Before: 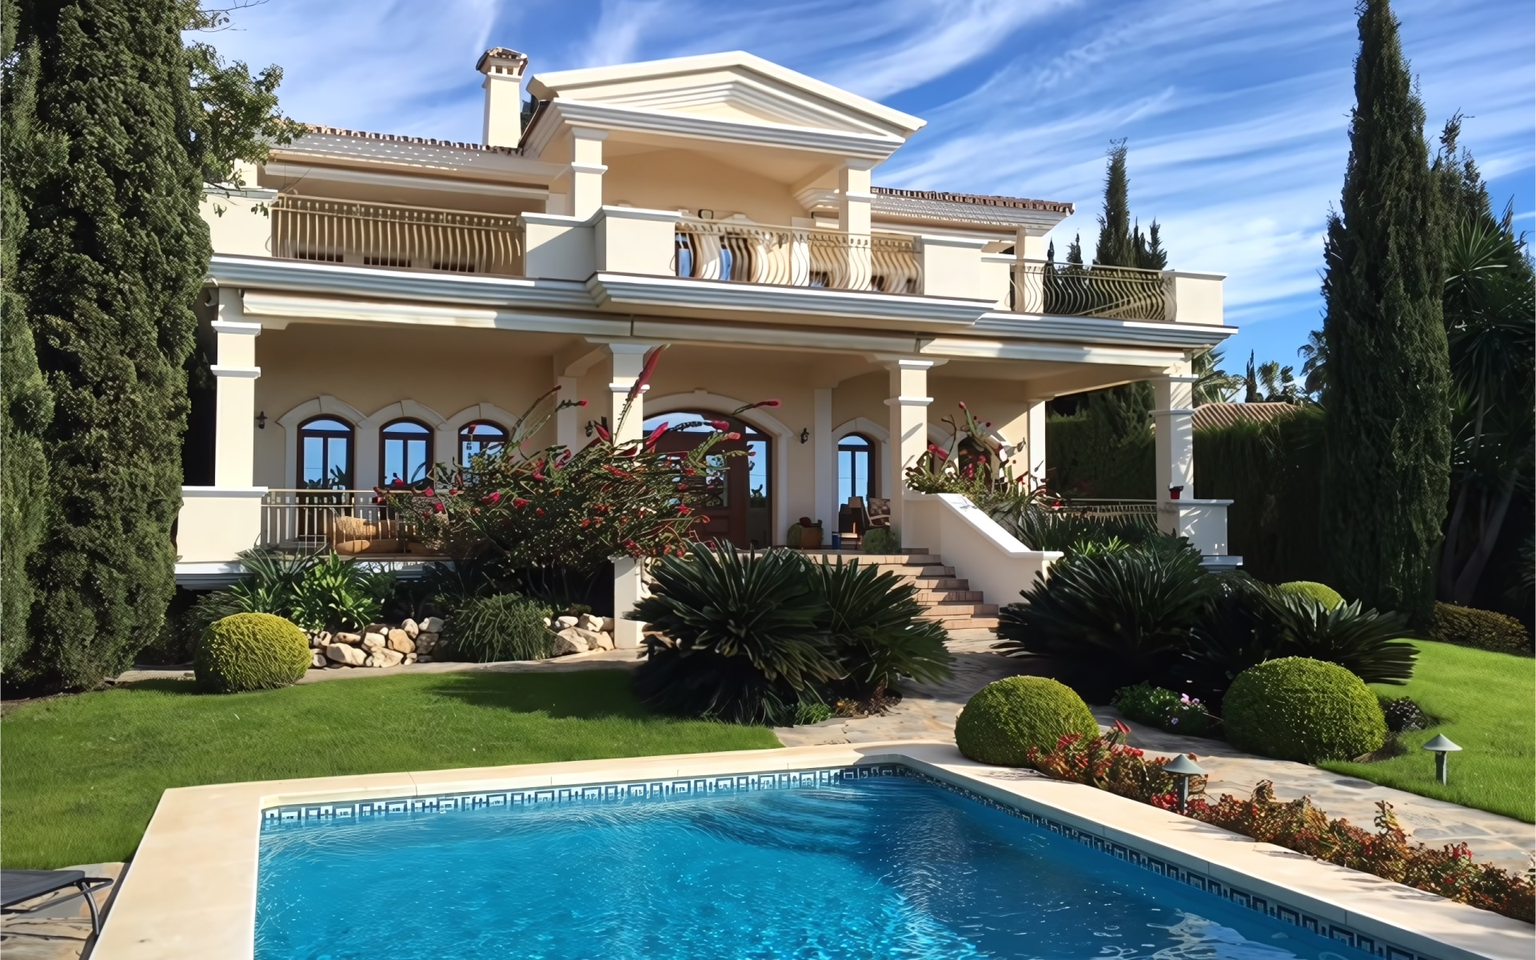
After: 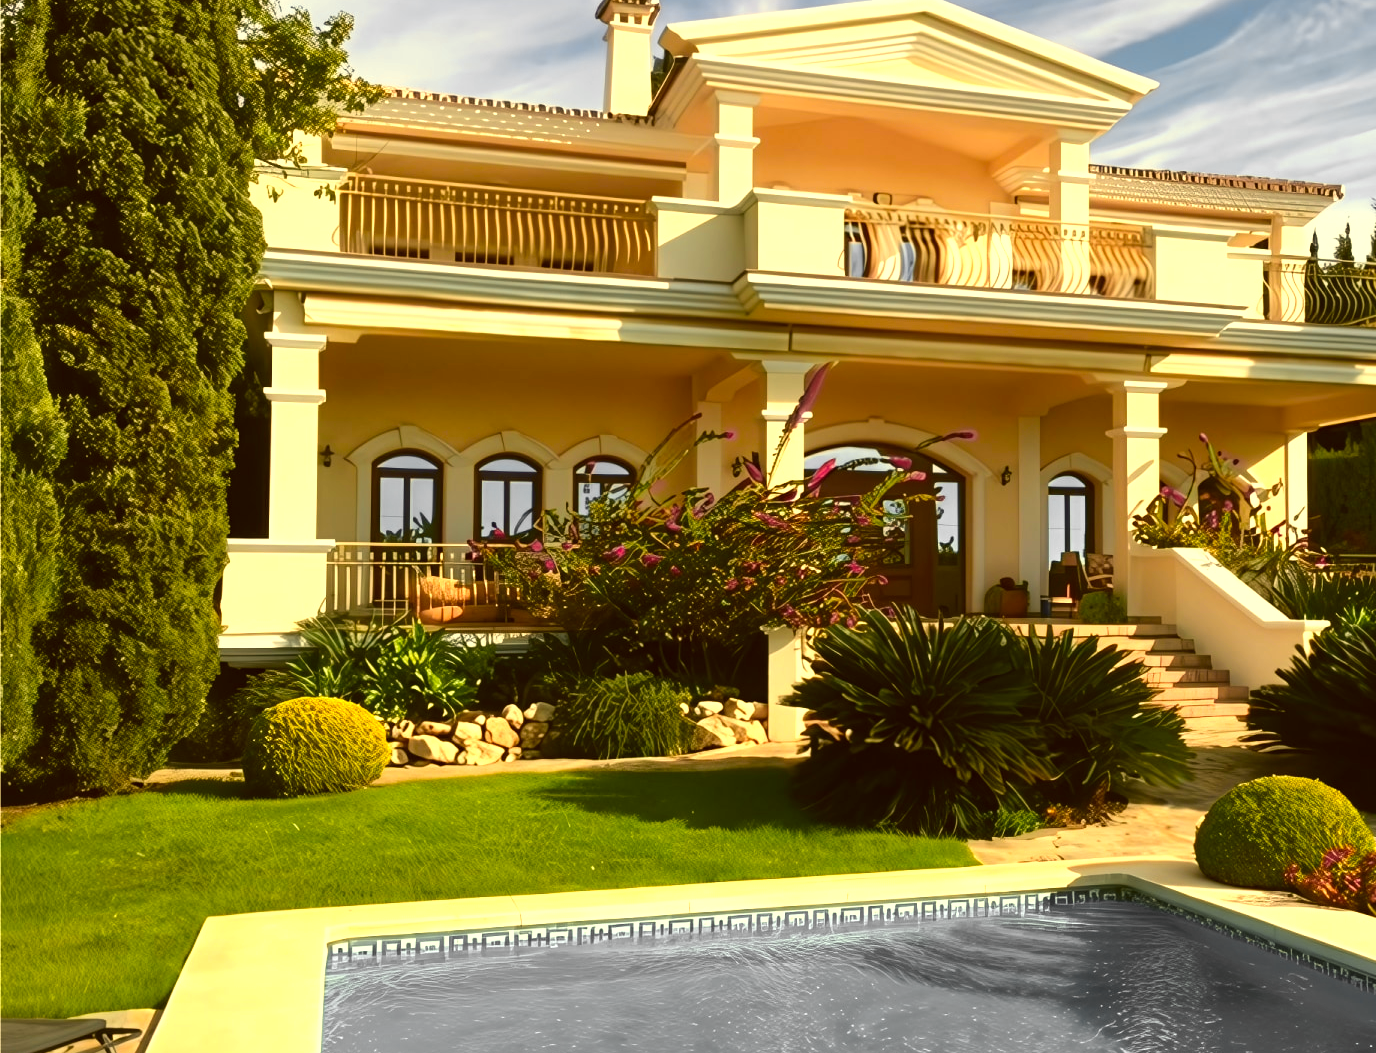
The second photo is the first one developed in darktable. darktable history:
color zones: curves: ch0 [(0.257, 0.558) (0.75, 0.565)]; ch1 [(0.004, 0.857) (0.14, 0.416) (0.257, 0.695) (0.442, 0.032) (0.736, 0.266) (0.891, 0.741)]; ch2 [(0, 0.623) (0.112, 0.436) (0.271, 0.474) (0.516, 0.64) (0.743, 0.286)]
crop: top 5.803%, right 27.864%, bottom 5.804%
color correction: highlights a* 0.162, highlights b* 29.53, shadows a* -0.162, shadows b* 21.09
exposure: exposure 0.236 EV, compensate highlight preservation false
